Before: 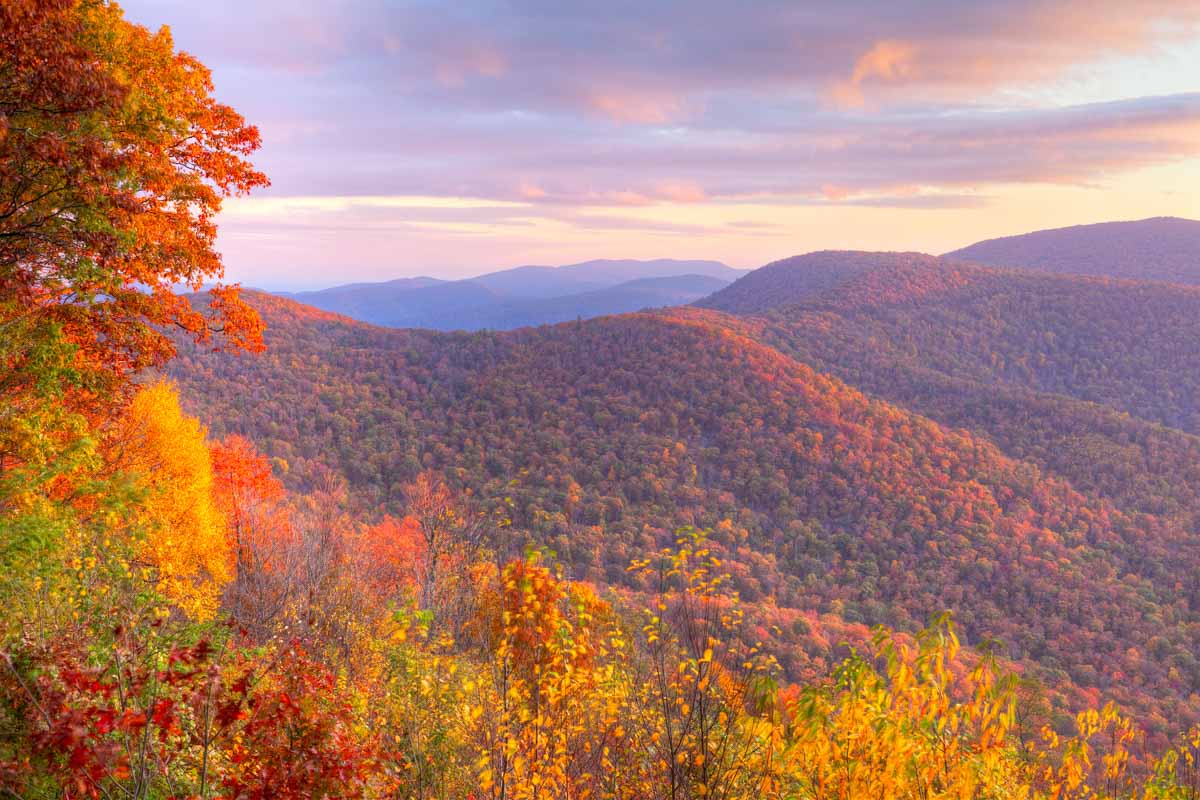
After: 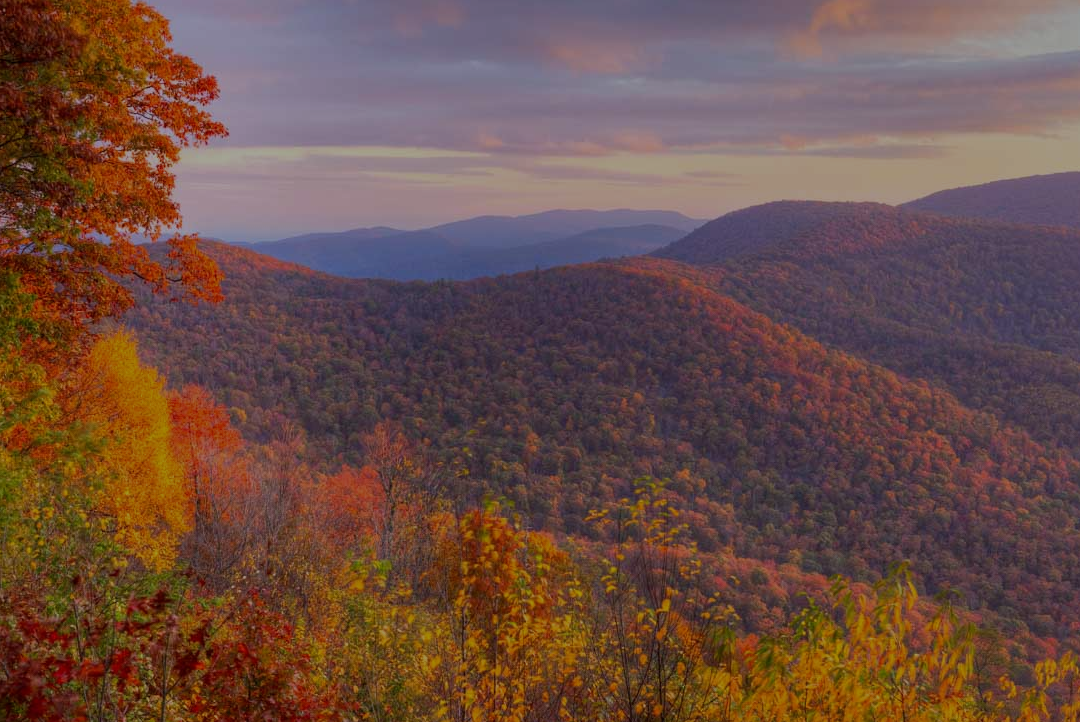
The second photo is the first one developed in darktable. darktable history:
crop: left 3.567%, top 6.375%, right 6.407%, bottom 3.332%
exposure: exposure -1.439 EV, compensate highlight preservation false
